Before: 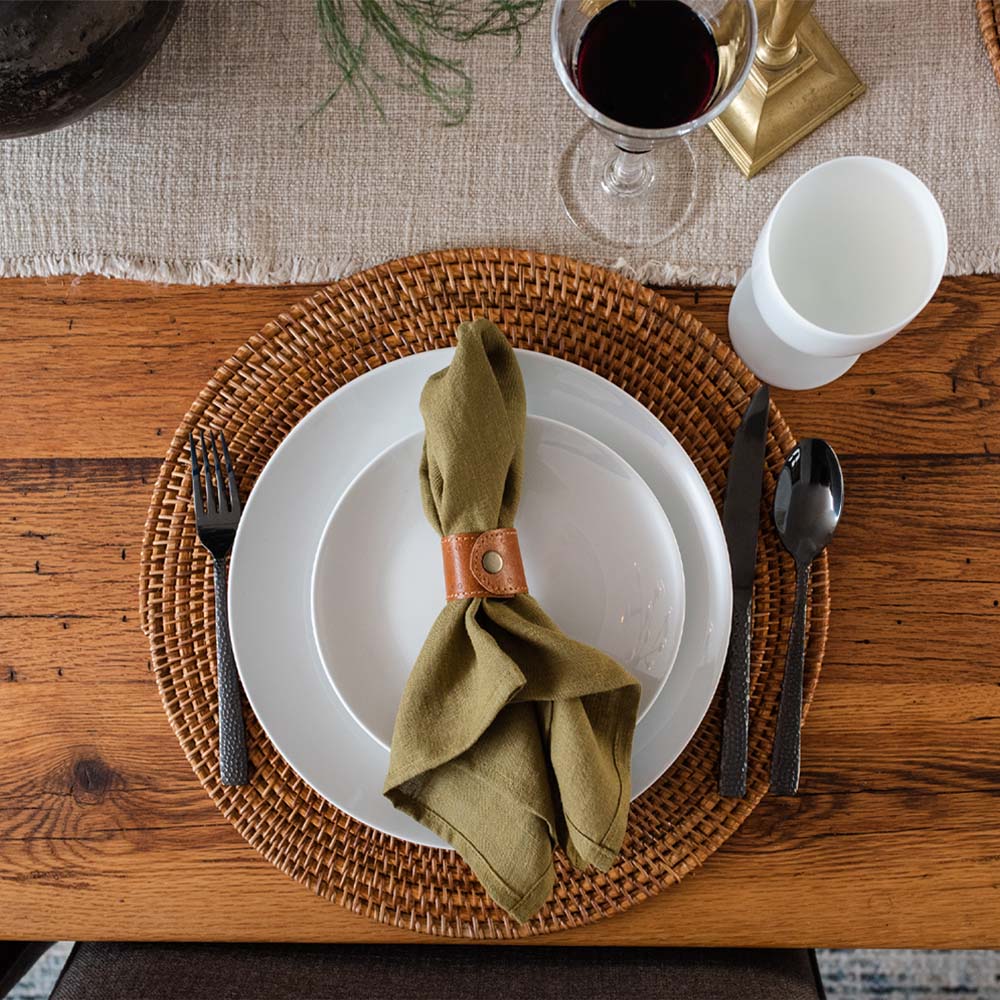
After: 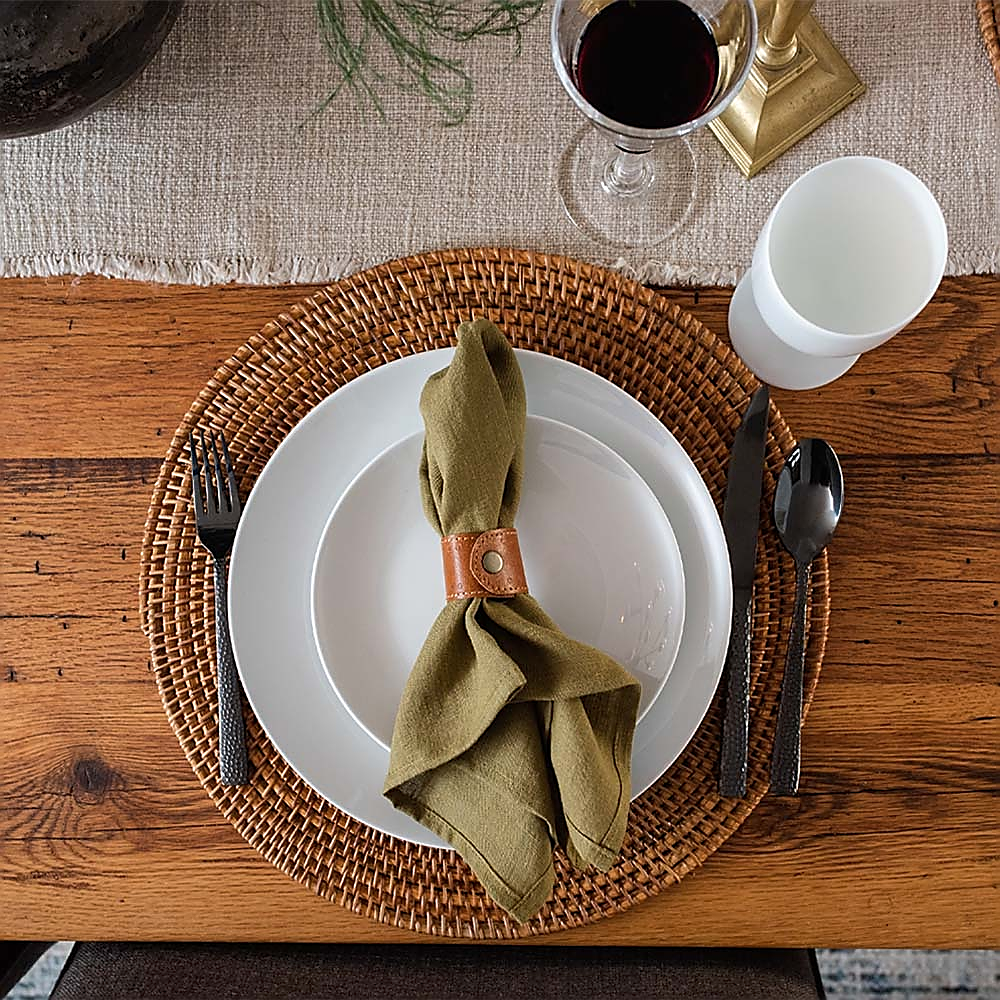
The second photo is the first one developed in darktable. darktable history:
sharpen: radius 1.389, amount 1.238, threshold 0.69
